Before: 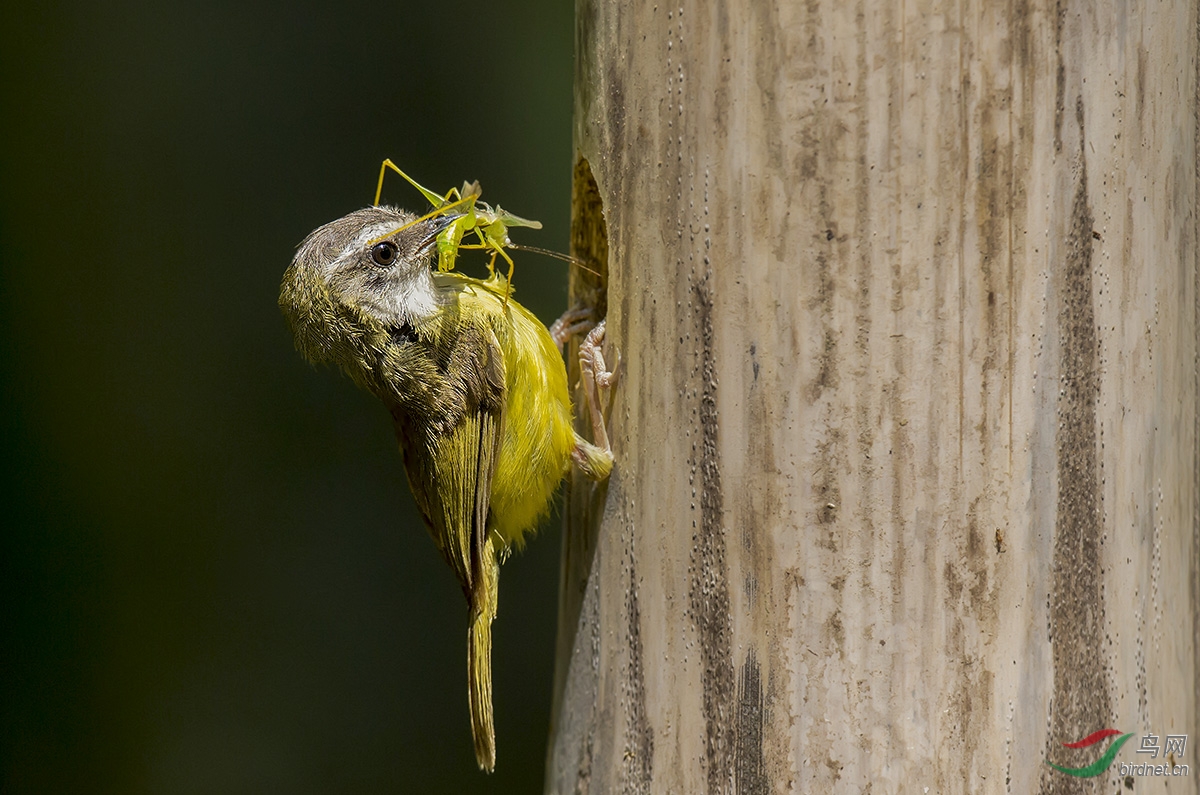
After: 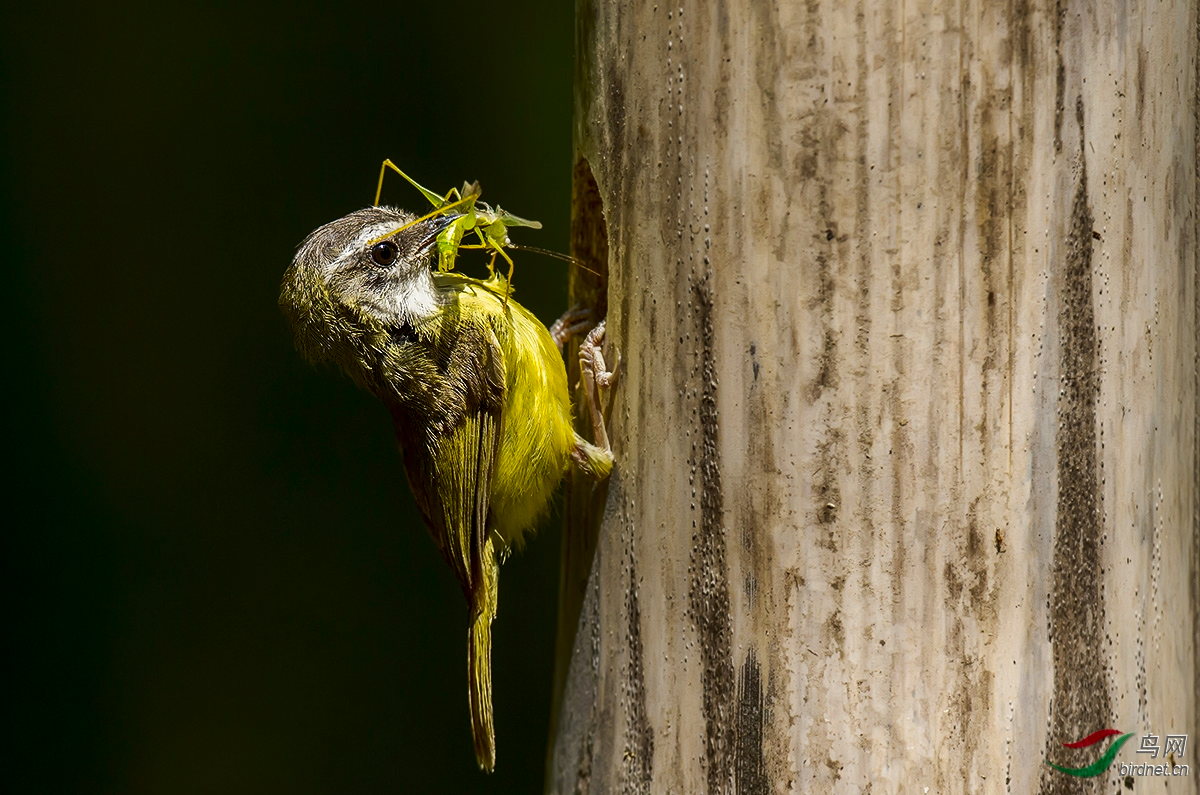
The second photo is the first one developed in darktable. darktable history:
contrast brightness saturation: contrast 0.191, brightness -0.109, saturation 0.214
tone equalizer: -8 EV -0.001 EV, -7 EV 0.001 EV, -6 EV -0.004 EV, -5 EV -0.015 EV, -4 EV -0.066 EV, -3 EV -0.226 EV, -2 EV -0.248 EV, -1 EV 0.104 EV, +0 EV 0.304 EV
